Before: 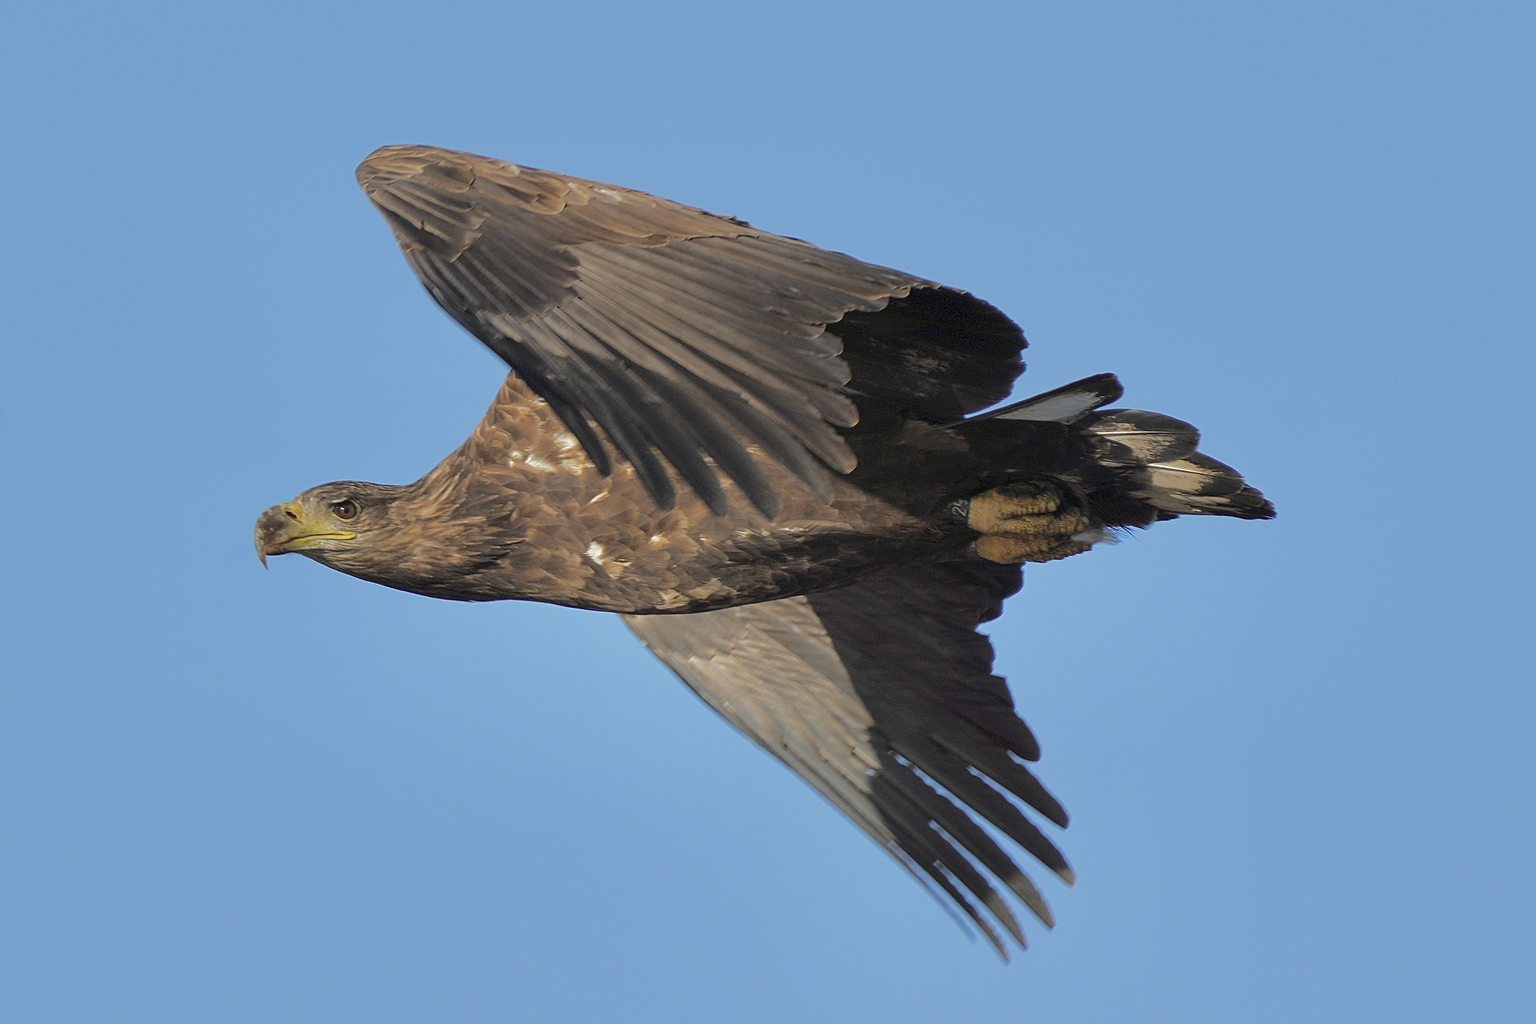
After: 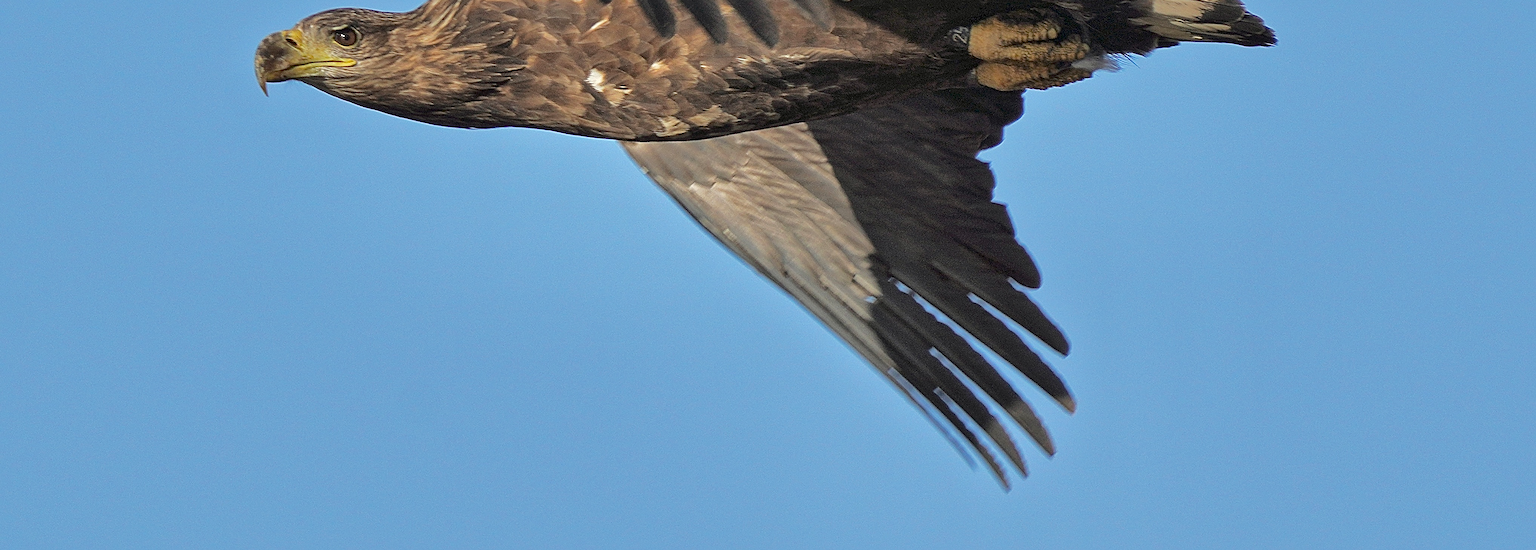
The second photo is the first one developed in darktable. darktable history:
local contrast: mode bilateral grid, contrast 19, coarseness 49, detail 162%, midtone range 0.2
sharpen: on, module defaults
crop and rotate: top 46.23%, right 0.022%
